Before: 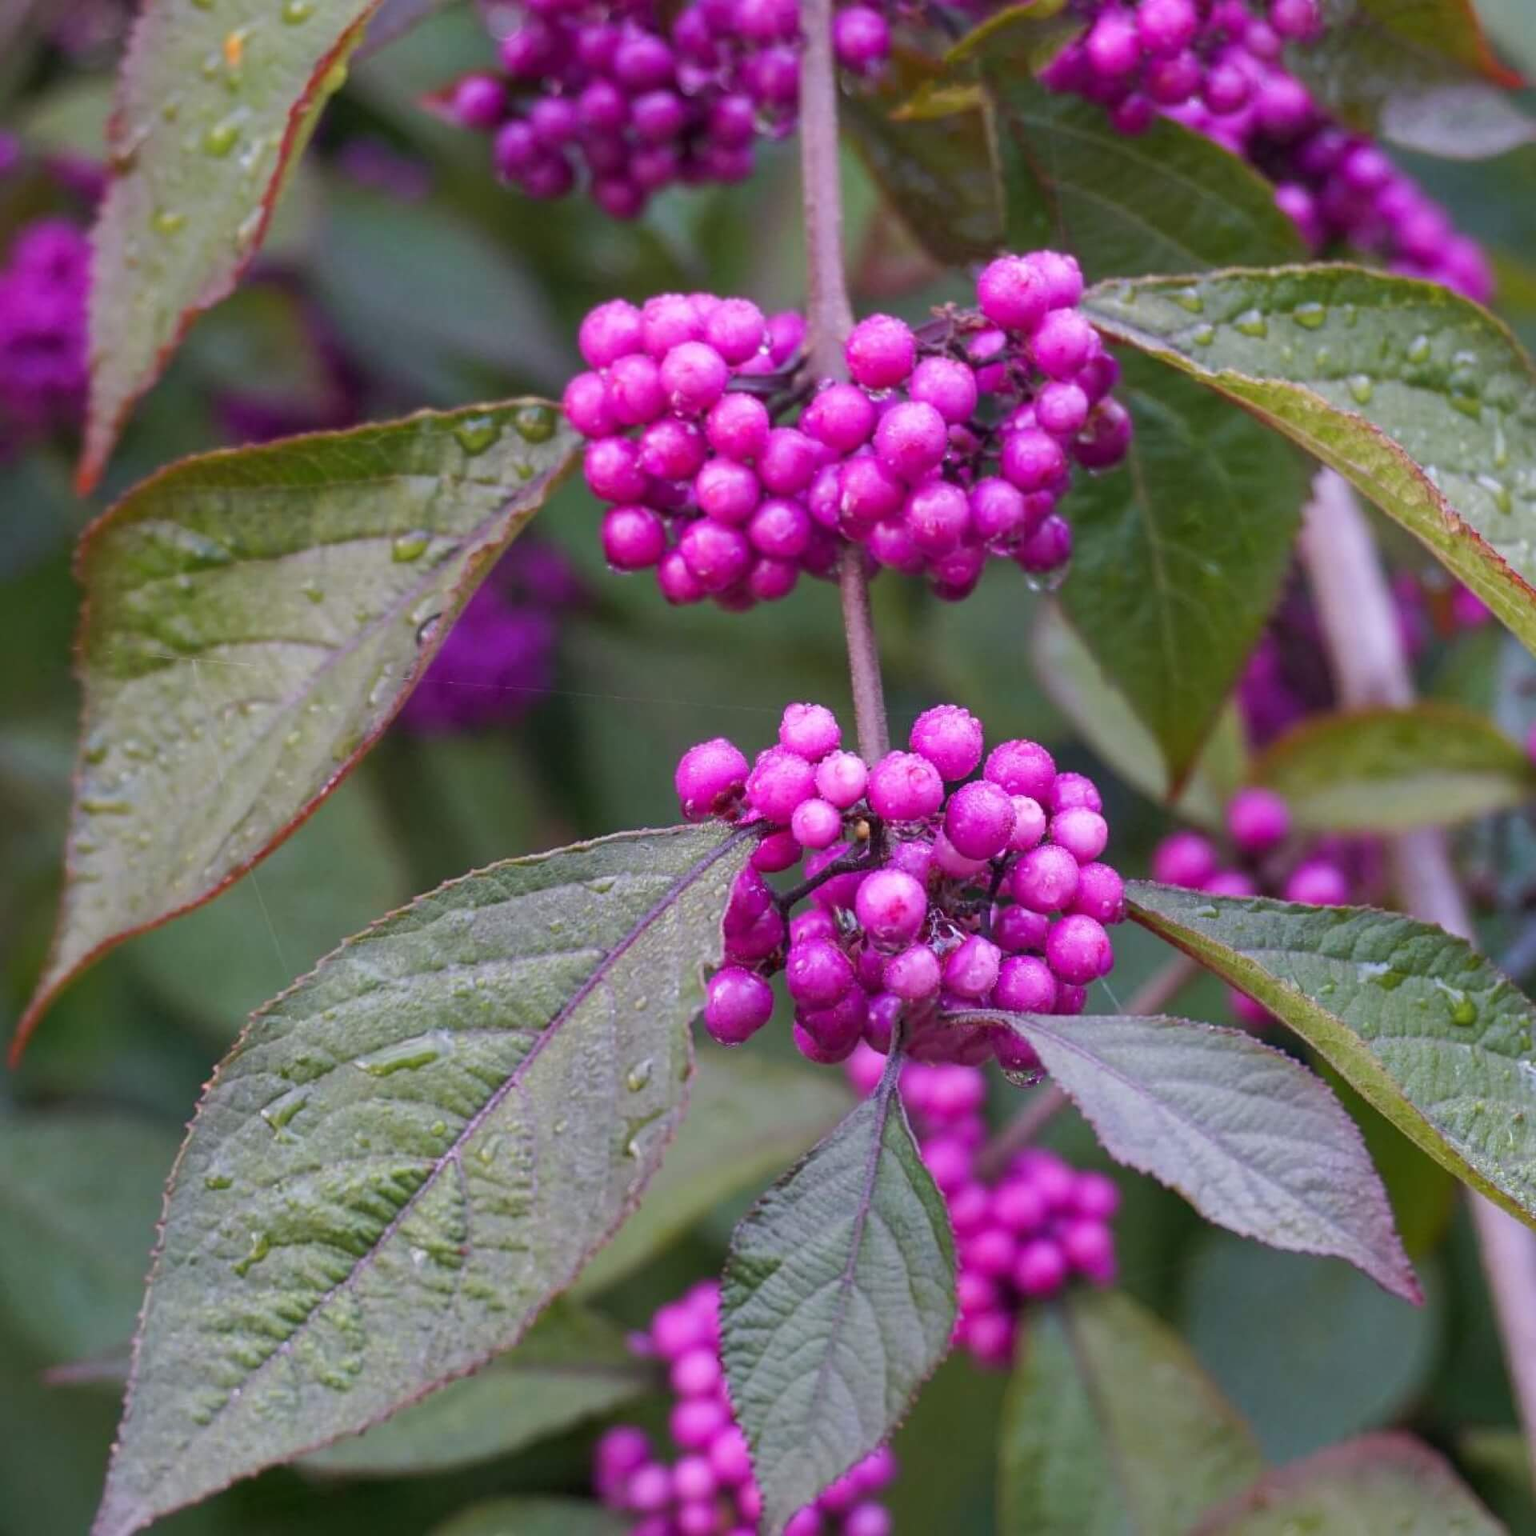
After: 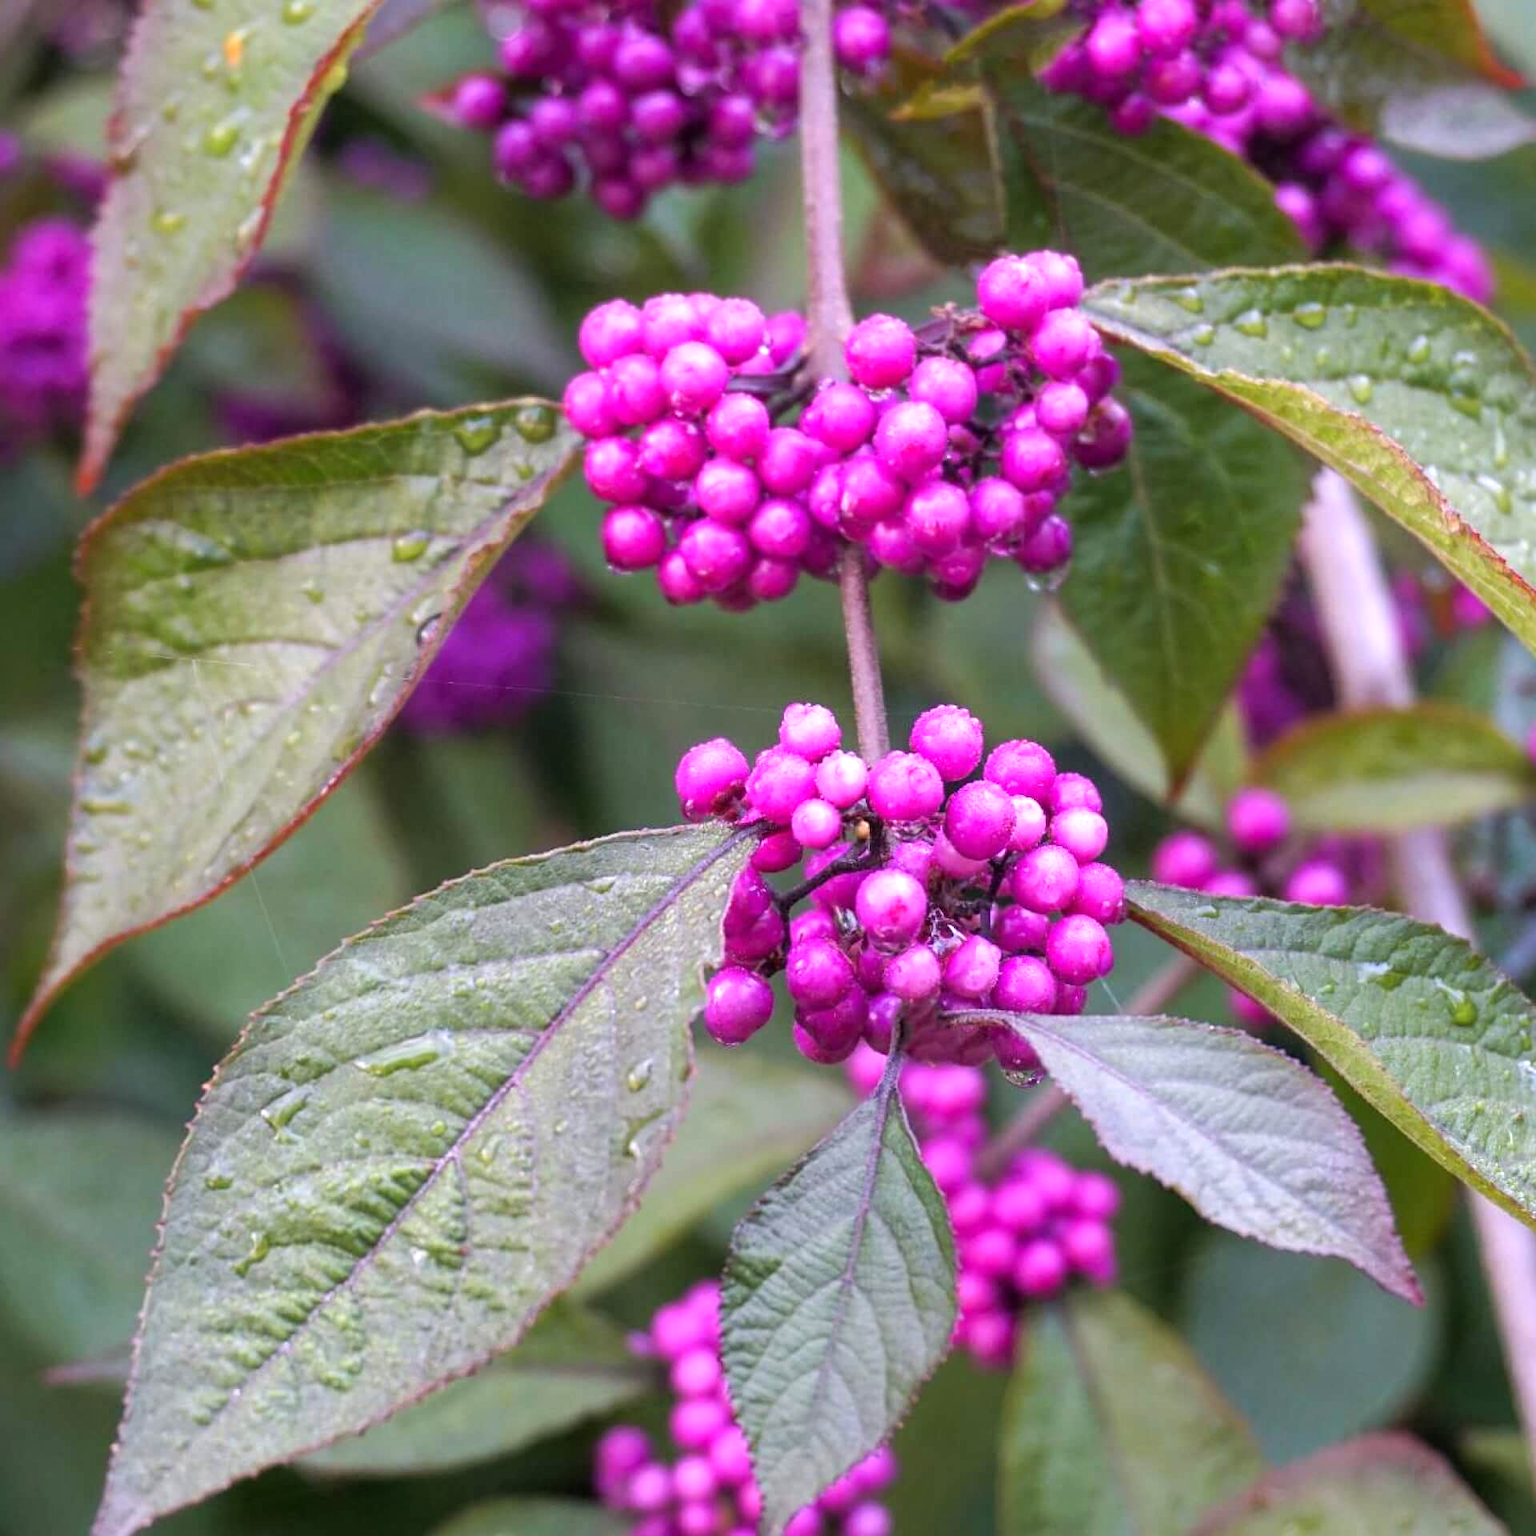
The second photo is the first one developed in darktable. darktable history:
tone equalizer: -8 EV -0.713 EV, -7 EV -0.686 EV, -6 EV -0.569 EV, -5 EV -0.365 EV, -3 EV 0.39 EV, -2 EV 0.6 EV, -1 EV 0.701 EV, +0 EV 0.765 EV
